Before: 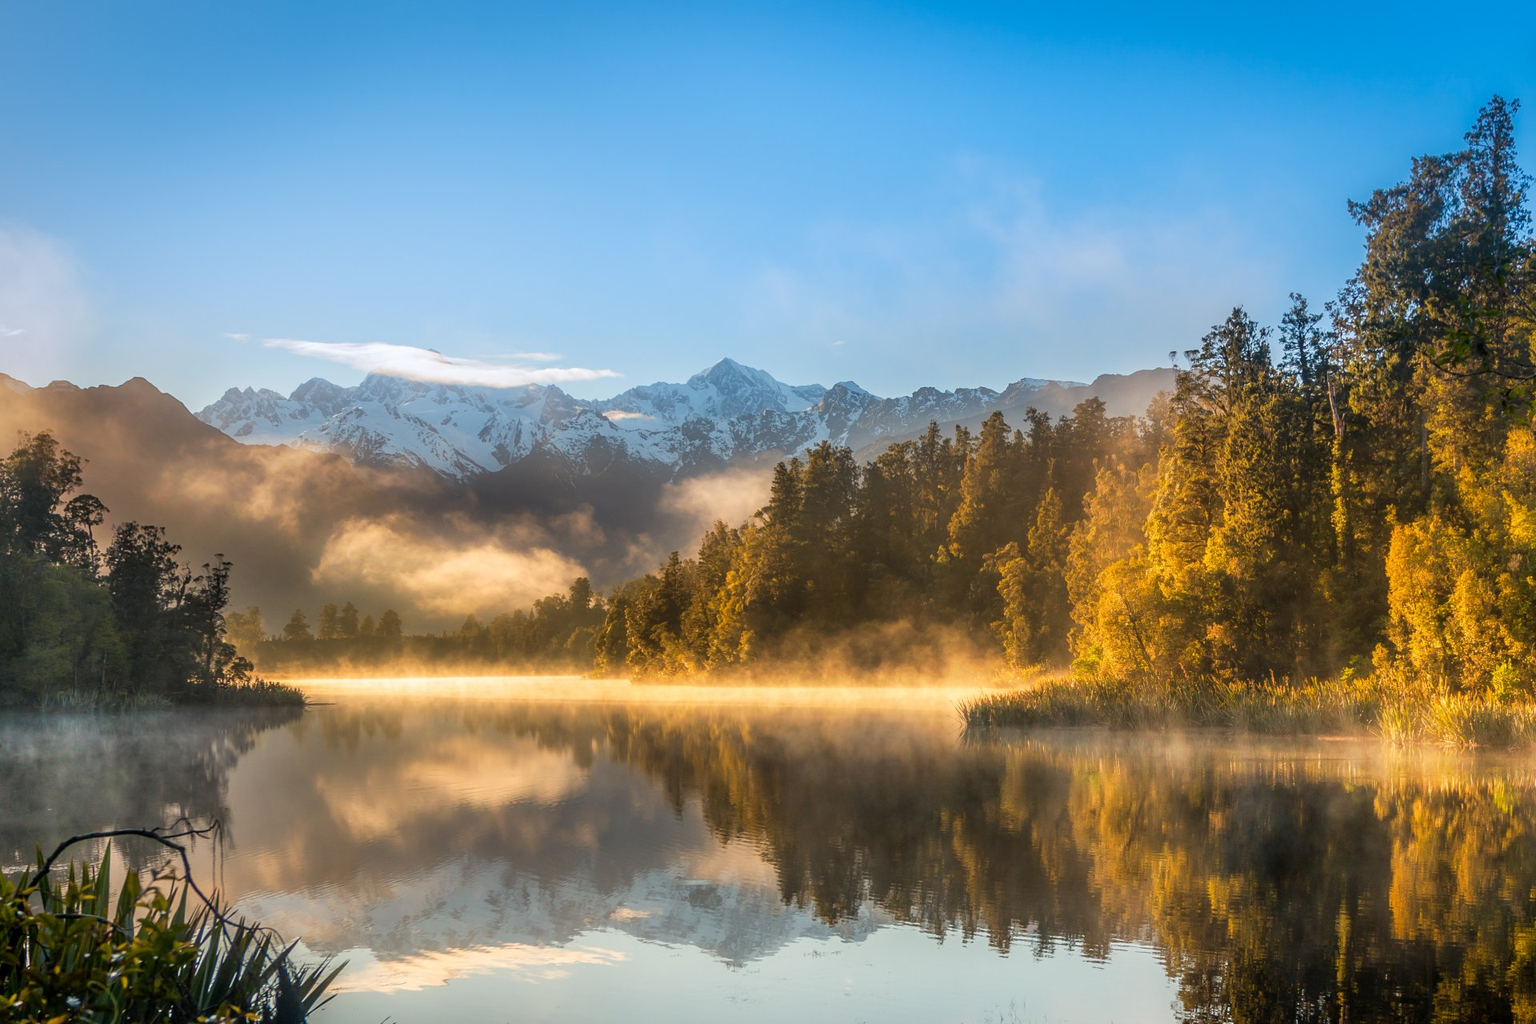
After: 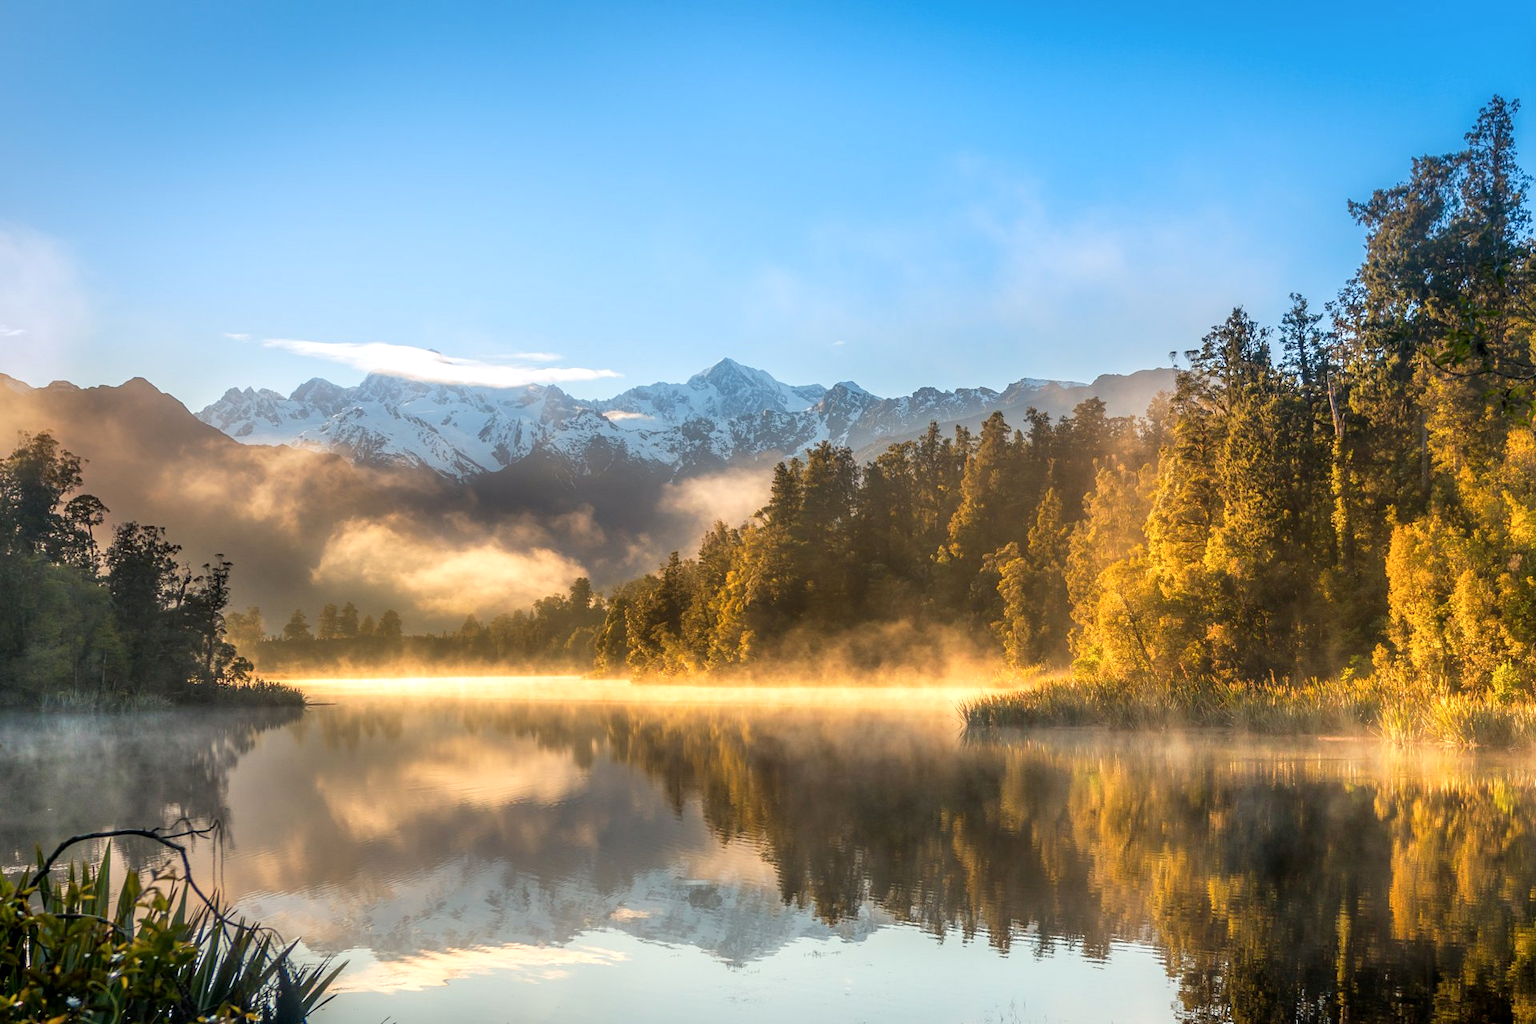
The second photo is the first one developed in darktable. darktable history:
exposure: black level correction 0.001, exposure 0.3 EV, compensate highlight preservation false
contrast brightness saturation: saturation -0.05
